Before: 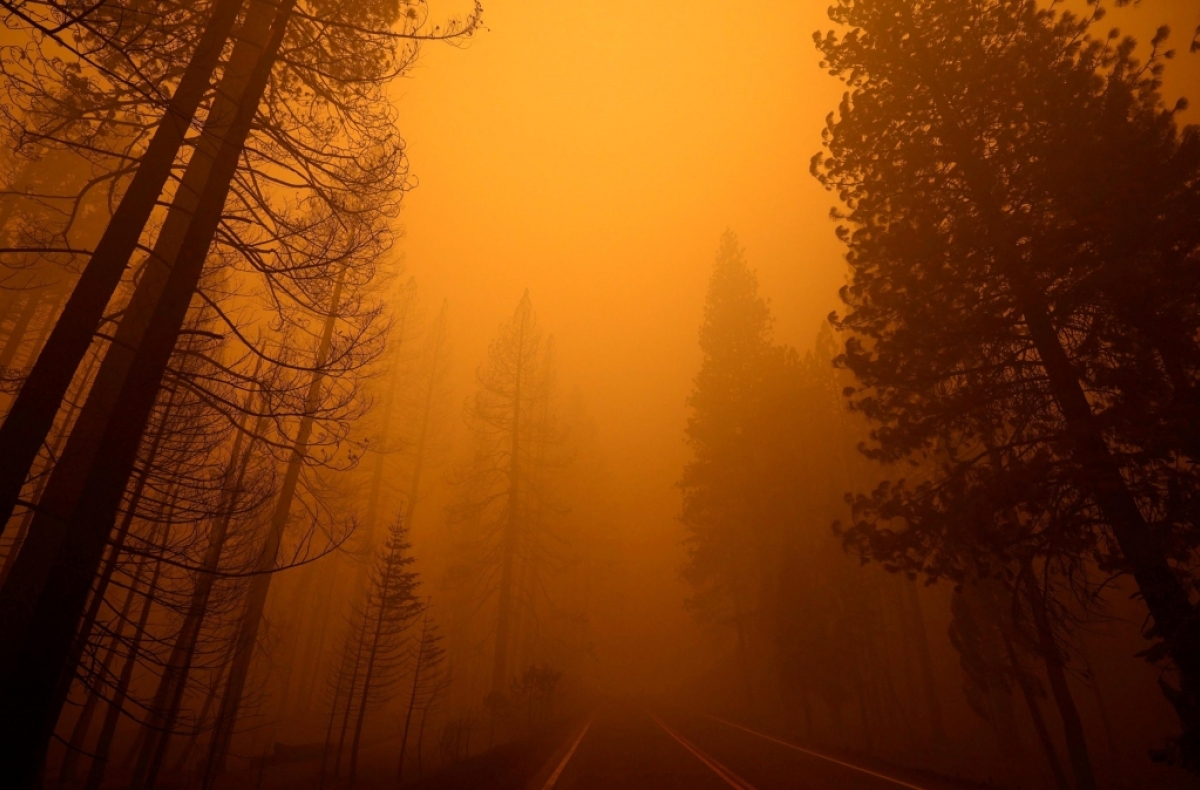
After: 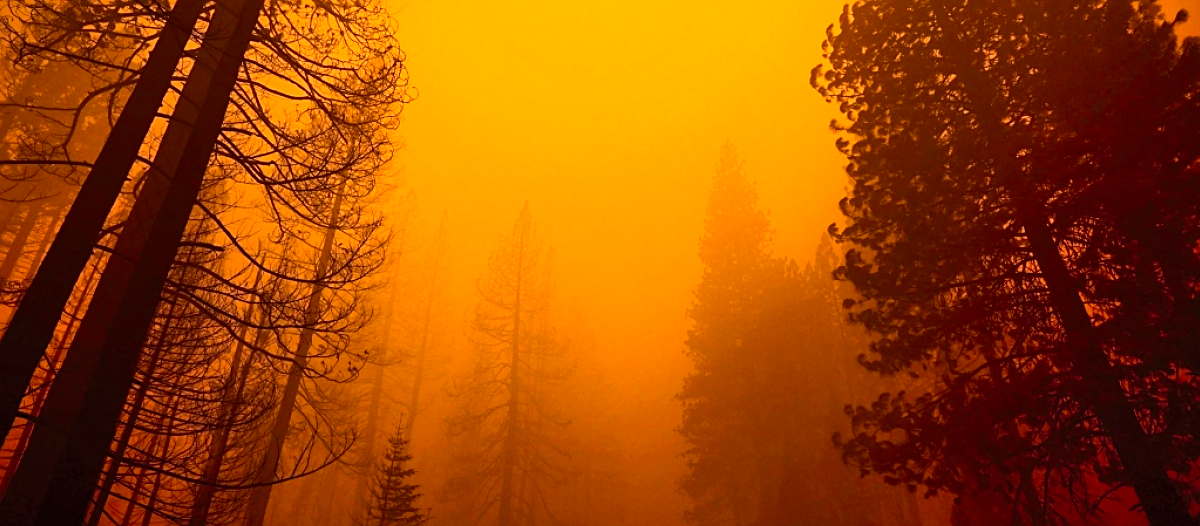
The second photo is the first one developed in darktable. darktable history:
crop: top 11.166%, bottom 22.168%
tone equalizer: -8 EV -0.417 EV, -7 EV -0.389 EV, -6 EV -0.333 EV, -5 EV -0.222 EV, -3 EV 0.222 EV, -2 EV 0.333 EV, -1 EV 0.389 EV, +0 EV 0.417 EV, edges refinement/feathering 500, mask exposure compensation -1.57 EV, preserve details no
contrast brightness saturation: contrast 0.23, brightness 0.1, saturation 0.29
white balance: red 0.983, blue 1.036
sharpen: on, module defaults
shadows and highlights: shadows 60, soften with gaussian
